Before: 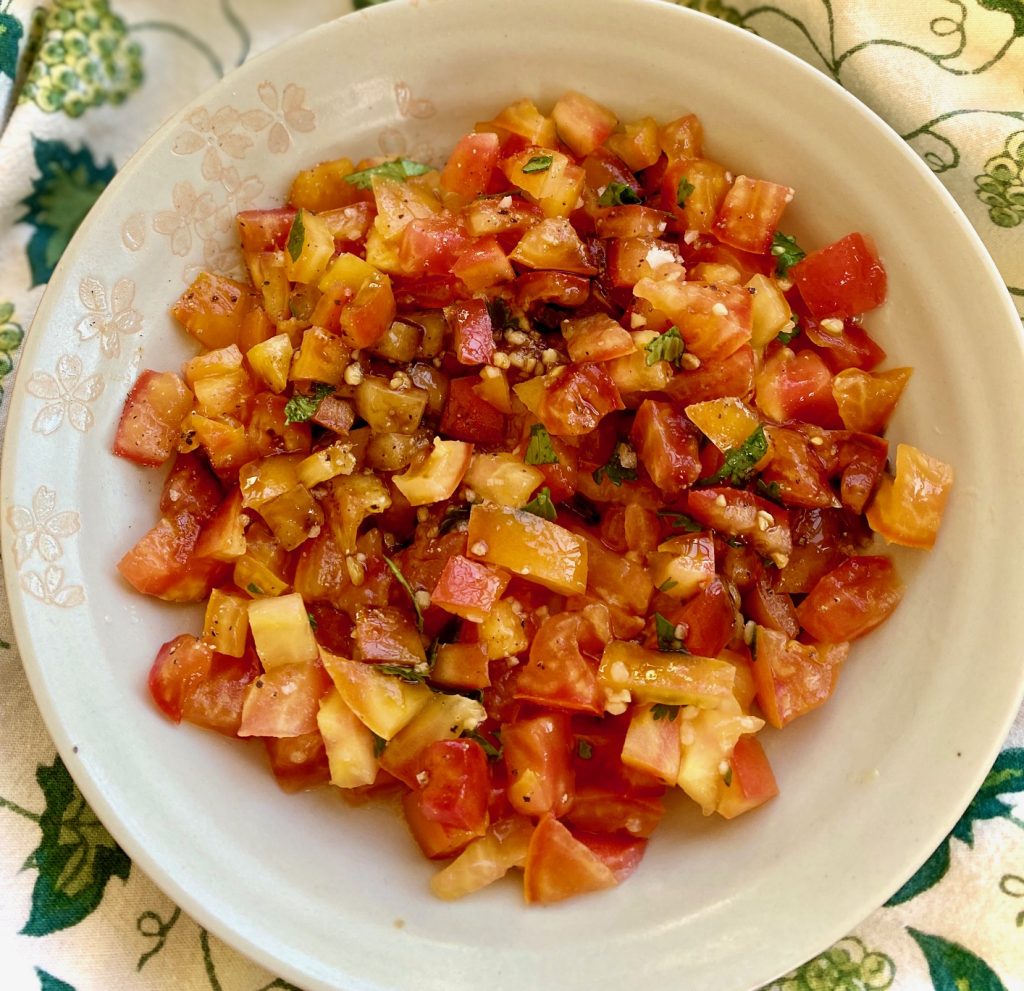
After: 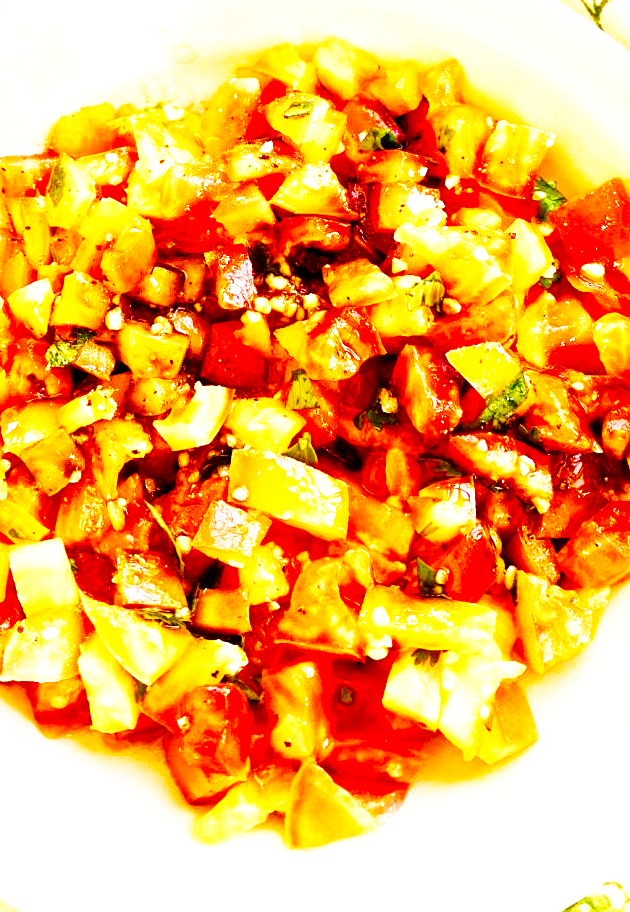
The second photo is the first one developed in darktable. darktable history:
base curve: curves: ch0 [(0, 0) (0.007, 0.004) (0.027, 0.03) (0.046, 0.07) (0.207, 0.54) (0.442, 0.872) (0.673, 0.972) (1, 1)], preserve colors none
color balance rgb: linear chroma grading › global chroma -1.208%, perceptual saturation grading › global saturation 20%, perceptual saturation grading › highlights -25.722%, perceptual saturation grading › shadows 49.984%, perceptual brilliance grading › global brilliance 30.367%, perceptual brilliance grading › highlights 11.833%, perceptual brilliance grading › mid-tones 23.703%
crop and rotate: left 23.345%, top 5.643%, right 15.065%, bottom 2.259%
